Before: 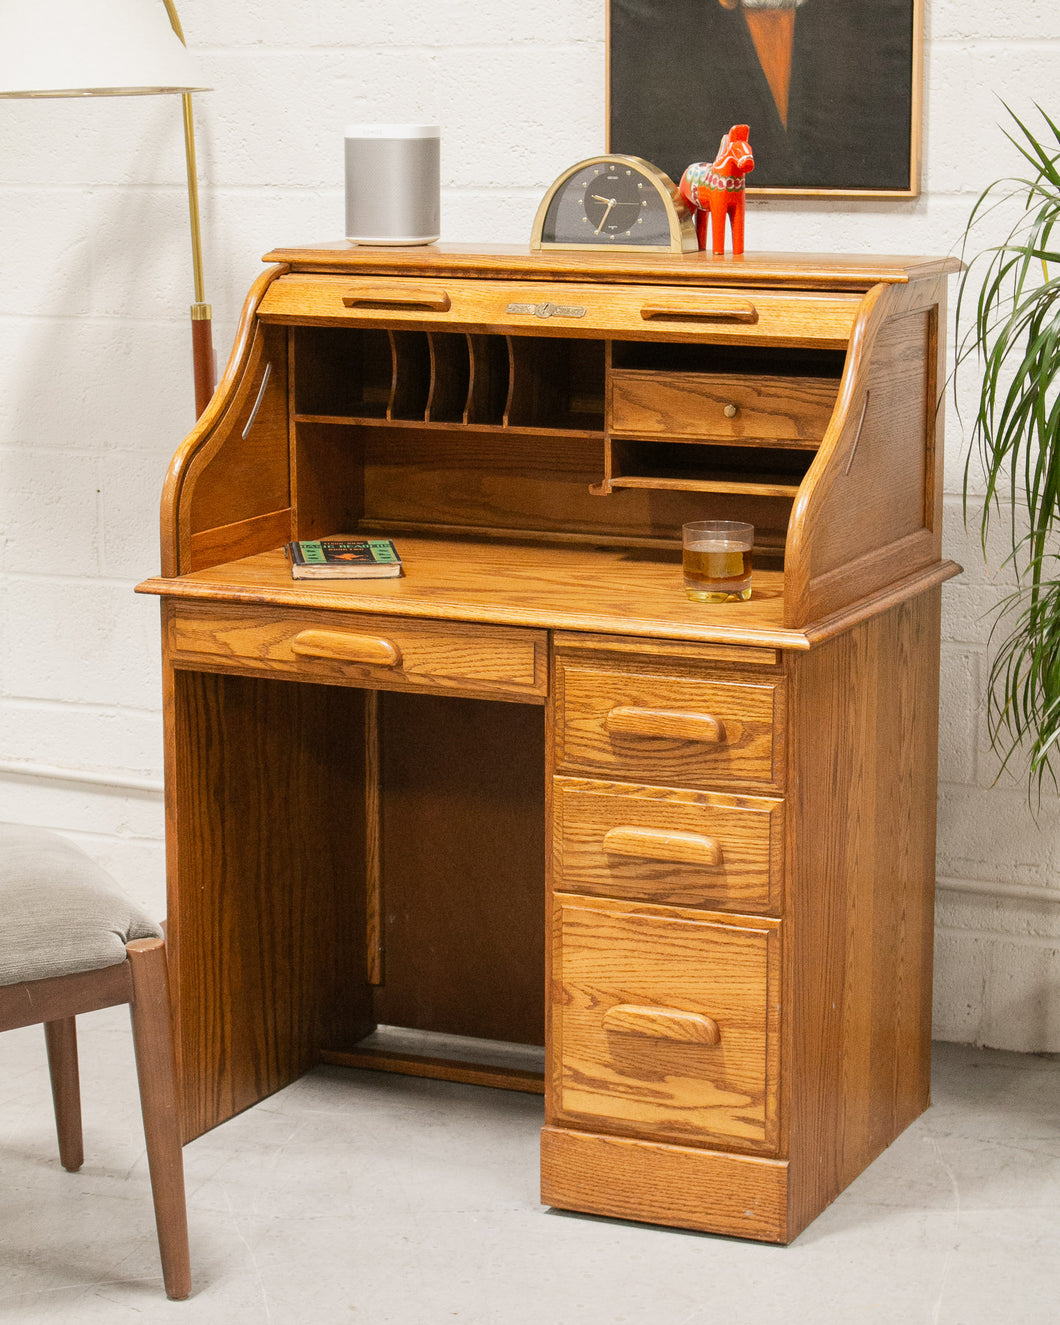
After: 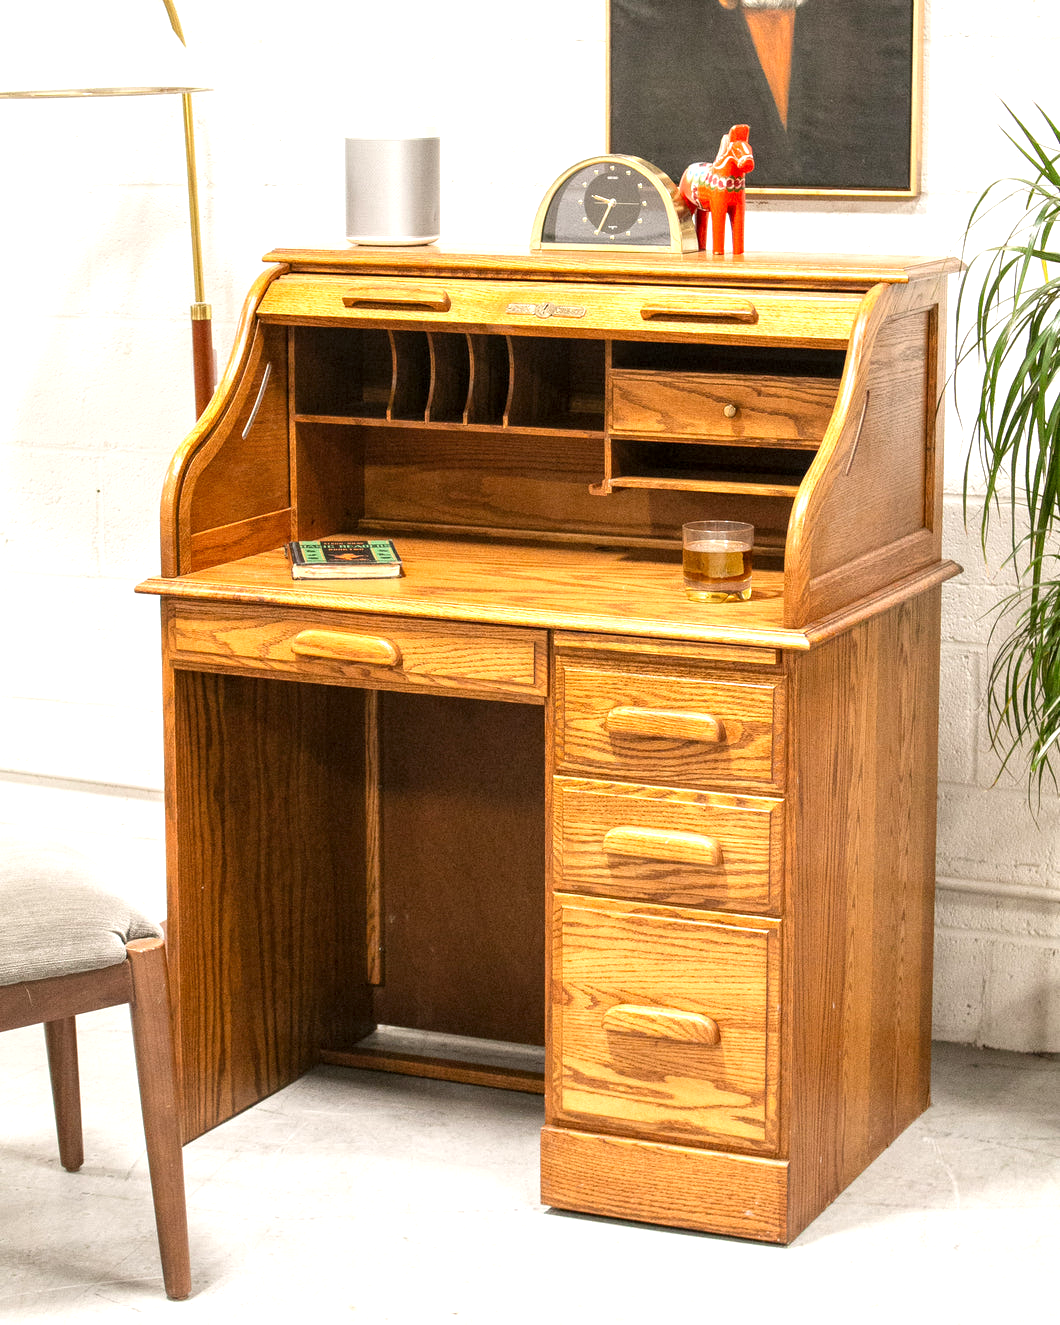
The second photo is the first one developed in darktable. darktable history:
exposure: black level correction 0, exposure 0.7 EV, compensate exposure bias true, compensate highlight preservation false
local contrast: highlights 83%, shadows 81%
